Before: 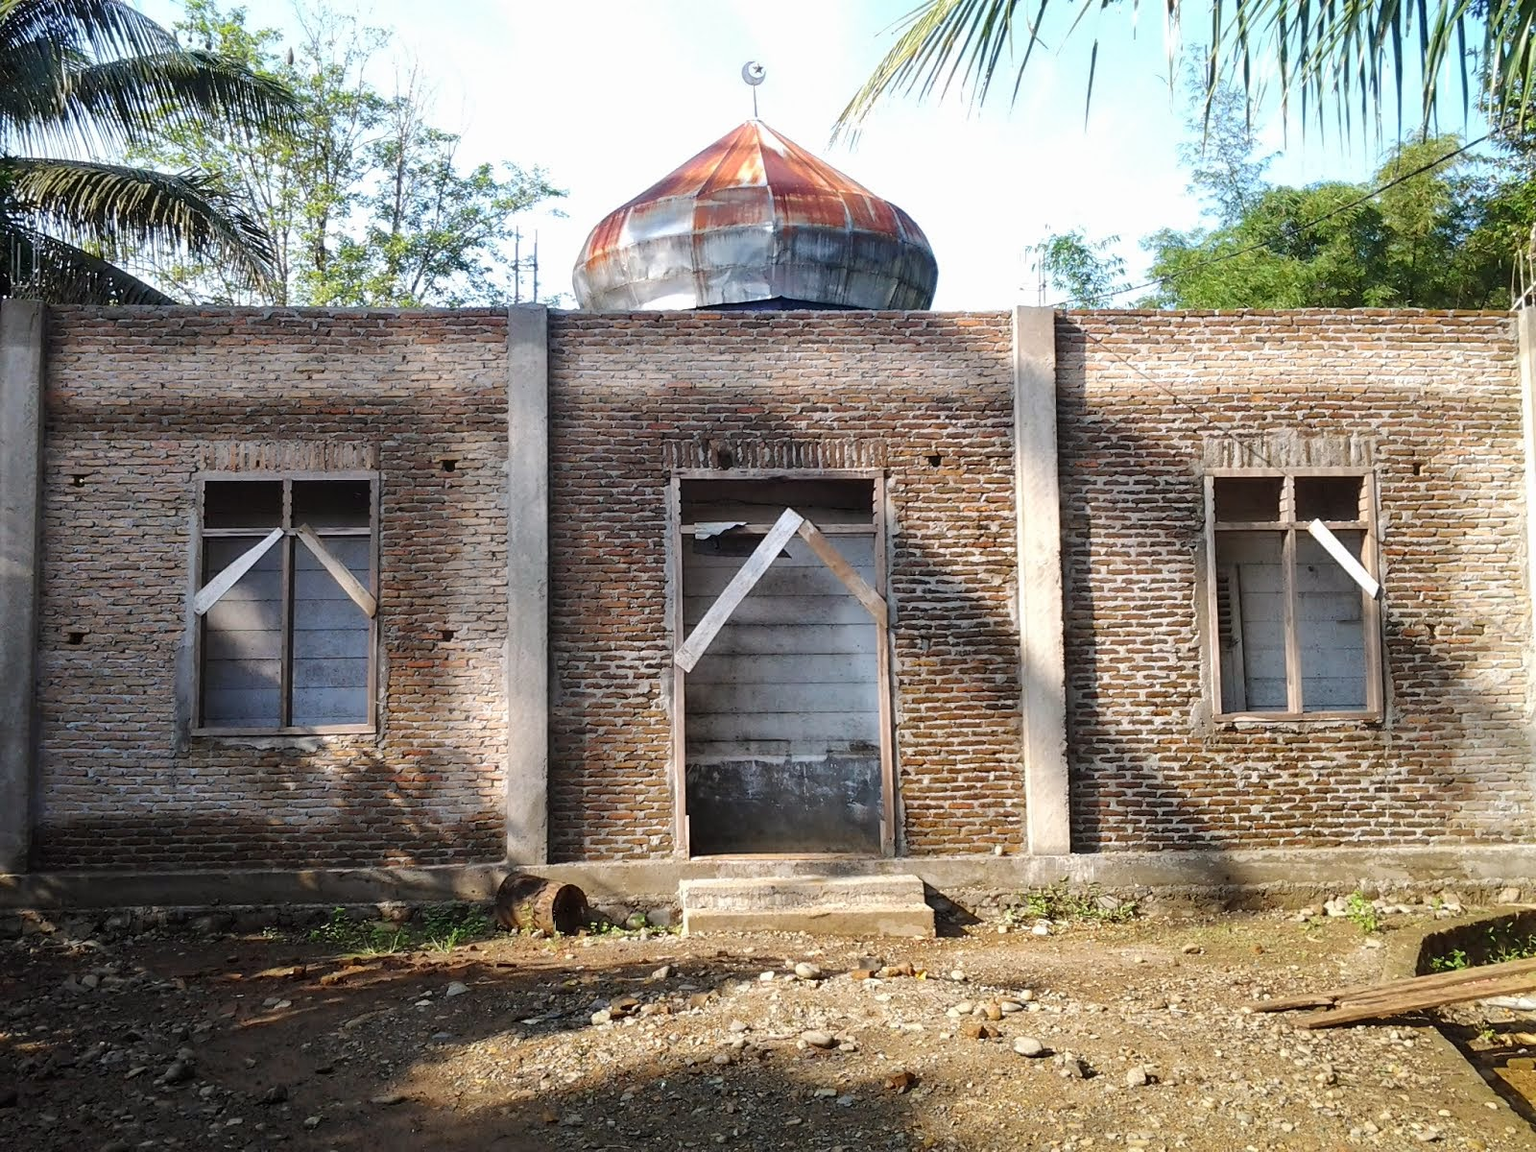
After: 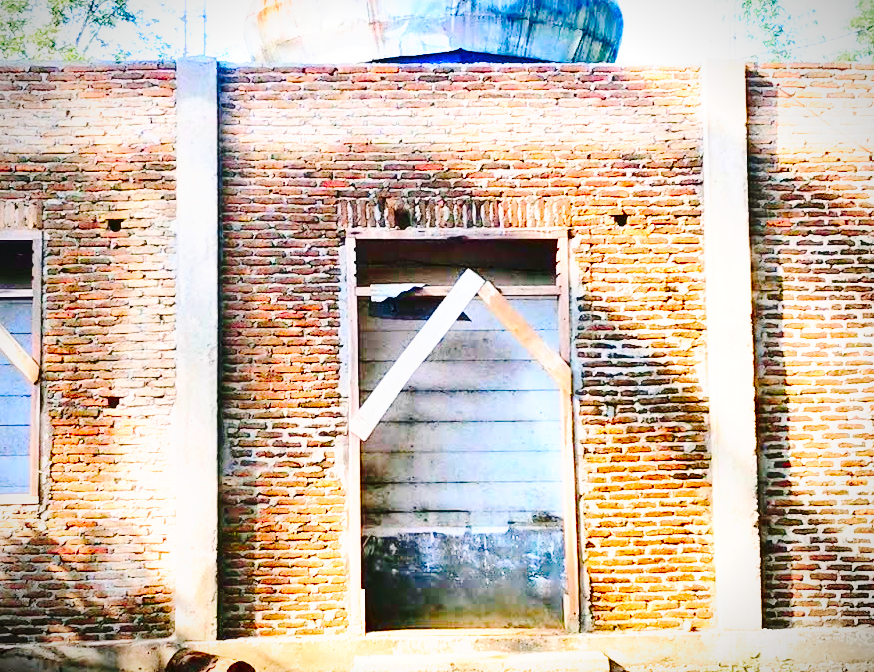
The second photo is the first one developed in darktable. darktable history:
tone curve: curves: ch0 [(0, 0) (0.003, 0.019) (0.011, 0.022) (0.025, 0.027) (0.044, 0.037) (0.069, 0.049) (0.1, 0.066) (0.136, 0.091) (0.177, 0.125) (0.224, 0.159) (0.277, 0.206) (0.335, 0.266) (0.399, 0.332) (0.468, 0.411) (0.543, 0.492) (0.623, 0.577) (0.709, 0.668) (0.801, 0.767) (0.898, 0.869) (1, 1)], preserve colors none
color balance rgb: shadows lift › luminance -7.809%, shadows lift › chroma 2.163%, shadows lift › hue 163.98°, linear chroma grading › global chroma 9.089%, perceptual saturation grading › global saturation 25.027%, perceptual saturation grading › highlights -50.227%, perceptual saturation grading › shadows 31.027%, global vibrance 20%
base curve: curves: ch0 [(0, 0) (0.025, 0.046) (0.112, 0.277) (0.467, 0.74) (0.814, 0.929) (1, 0.942)], preserve colors none
crop and rotate: left 22.08%, top 21.706%, right 23.257%, bottom 22.226%
contrast brightness saturation: contrast 0.265, brightness 0.022, saturation 0.884
exposure: black level correction 0, exposure 0.897 EV, compensate exposure bias true, compensate highlight preservation false
vignetting: fall-off start 88.98%, fall-off radius 44.3%, width/height ratio 1.16
